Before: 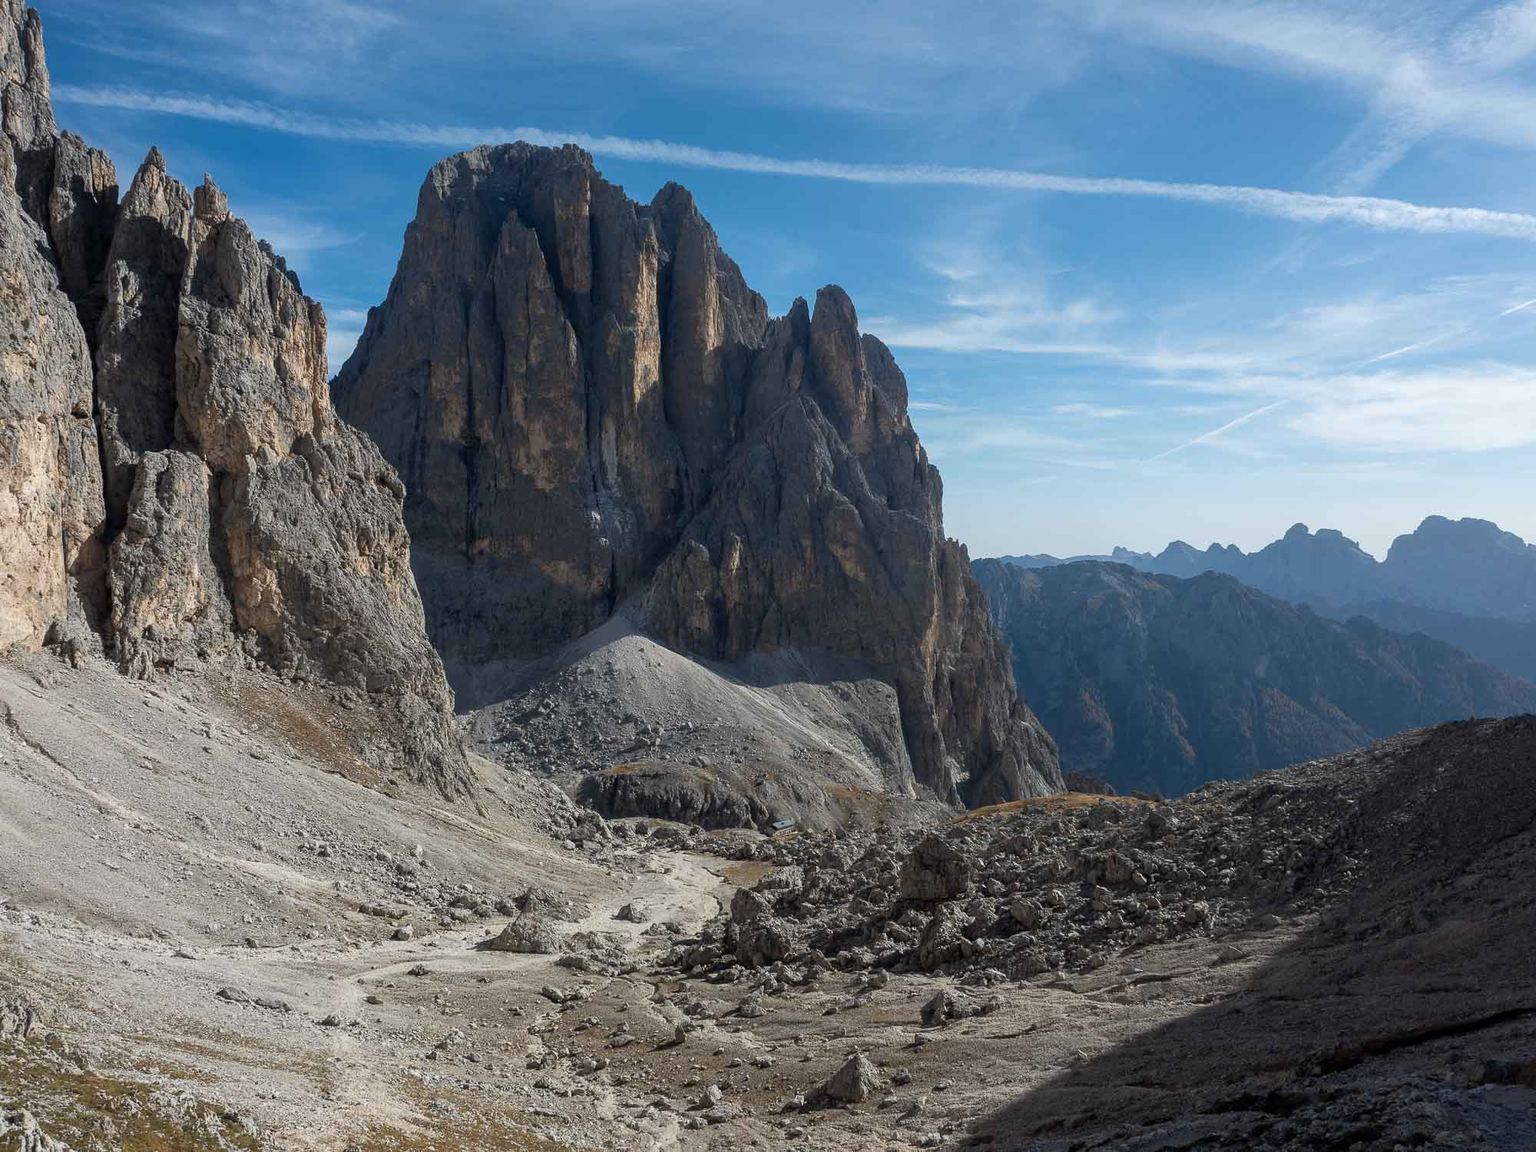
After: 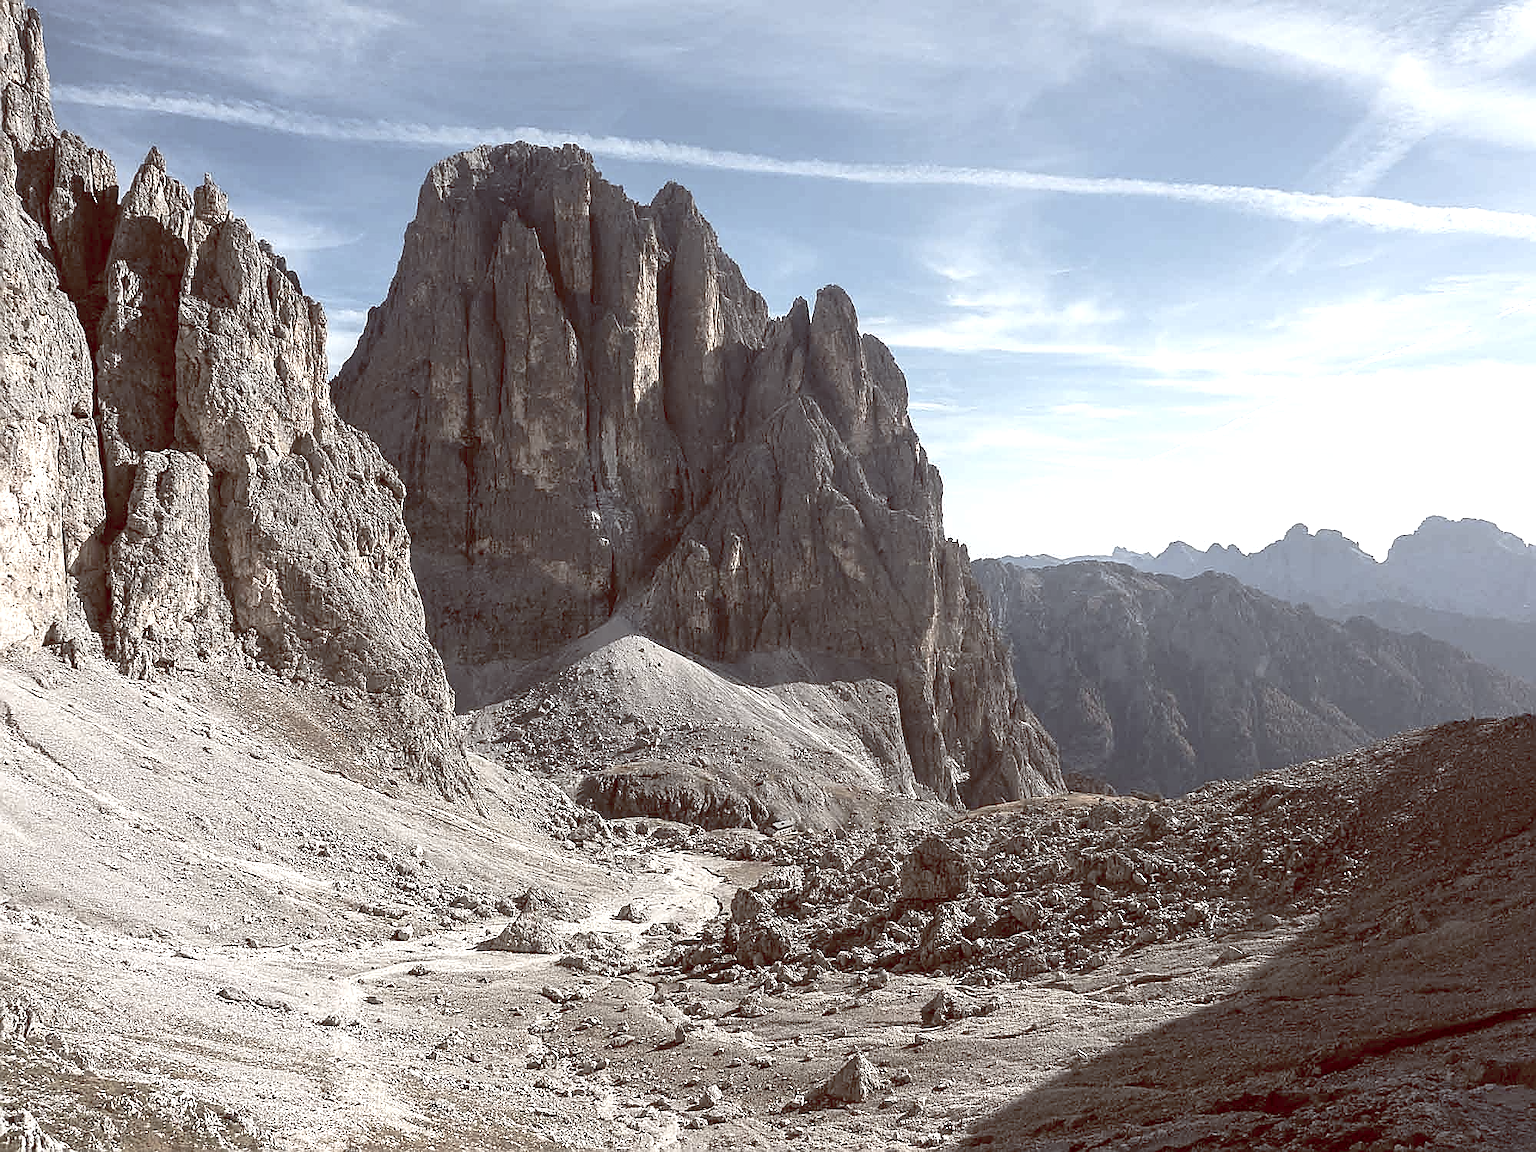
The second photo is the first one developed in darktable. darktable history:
exposure: exposure 1.089 EV, compensate highlight preservation false
sharpen: radius 1.4, amount 1.25, threshold 0.7
color balance rgb: shadows lift › luminance 1%, shadows lift › chroma 0.2%, shadows lift › hue 20°, power › luminance 1%, power › chroma 0.4%, power › hue 34°, highlights gain › luminance 0.8%, highlights gain › chroma 0.4%, highlights gain › hue 44°, global offset › chroma 0.4%, global offset › hue 34°, white fulcrum 0.08 EV, linear chroma grading › shadows -7%, linear chroma grading › highlights -7%, linear chroma grading › global chroma -10%, linear chroma grading › mid-tones -8%, perceptual saturation grading › global saturation -28%, perceptual saturation grading › highlights -20%, perceptual saturation grading › mid-tones -24%, perceptual saturation grading › shadows -24%, perceptual brilliance grading › global brilliance -1%, perceptual brilliance grading › highlights -1%, perceptual brilliance grading › mid-tones -1%, perceptual brilliance grading › shadows -1%, global vibrance -17%, contrast -6%
